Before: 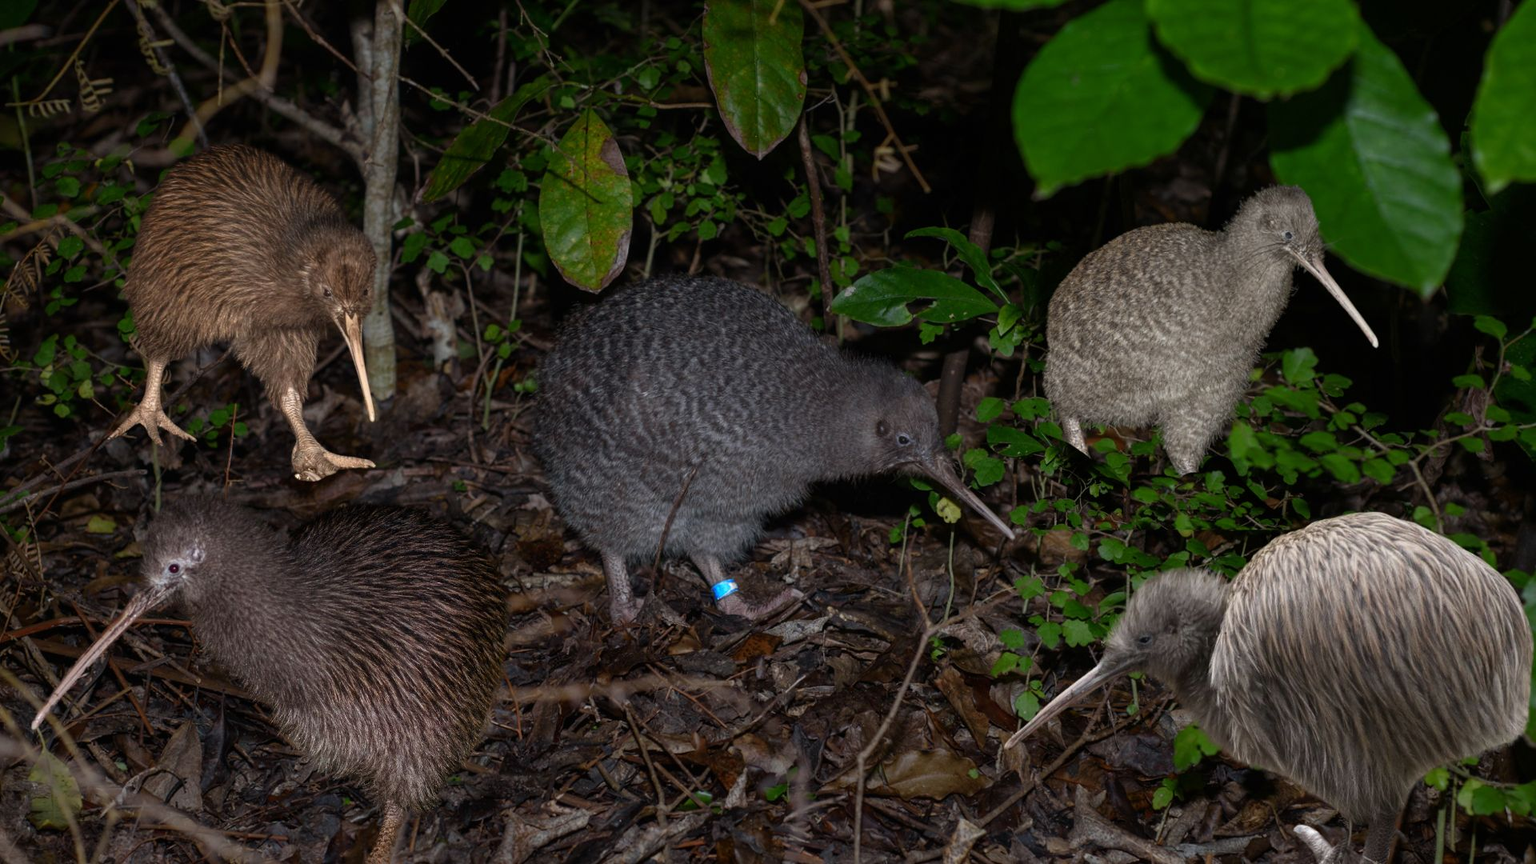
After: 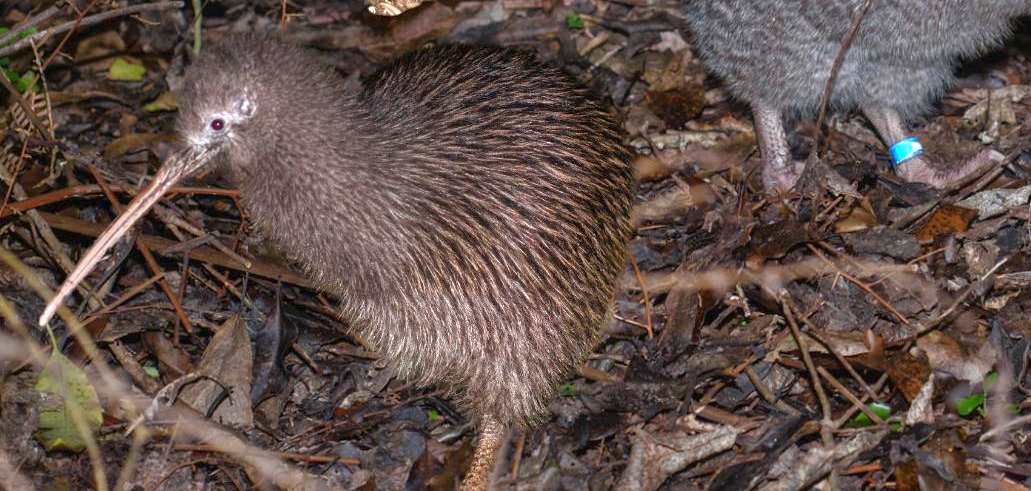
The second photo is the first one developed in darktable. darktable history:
exposure: black level correction 0, exposure 0.833 EV, compensate highlight preservation false
tone equalizer: -8 EV 1.03 EV, -7 EV 1.01 EV, -6 EV 1 EV, -5 EV 0.998 EV, -4 EV 1.03 EV, -3 EV 0.734 EV, -2 EV 0.485 EV, -1 EV 0.254 EV
crop and rotate: top 54.343%, right 46.282%, bottom 0.103%
local contrast: mode bilateral grid, contrast 15, coarseness 36, detail 104%, midtone range 0.2
